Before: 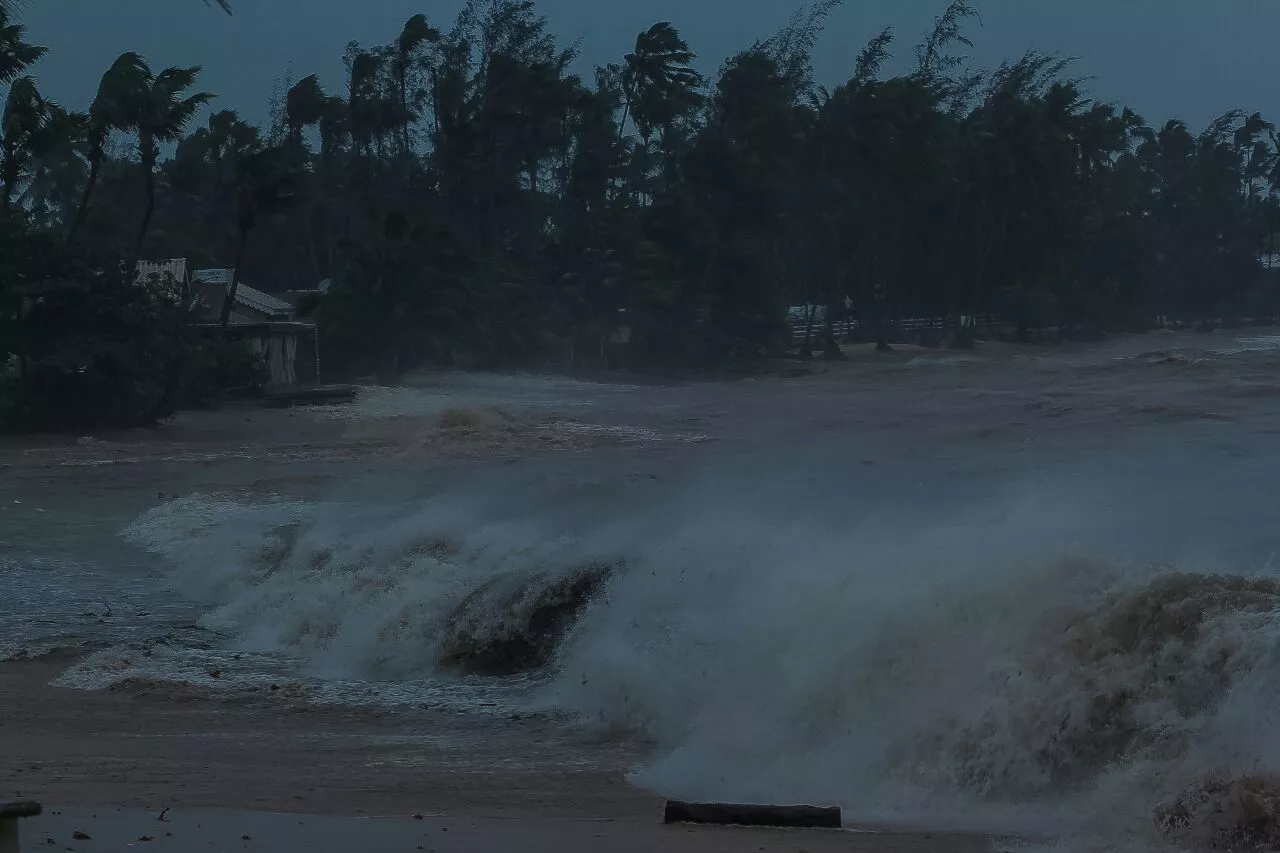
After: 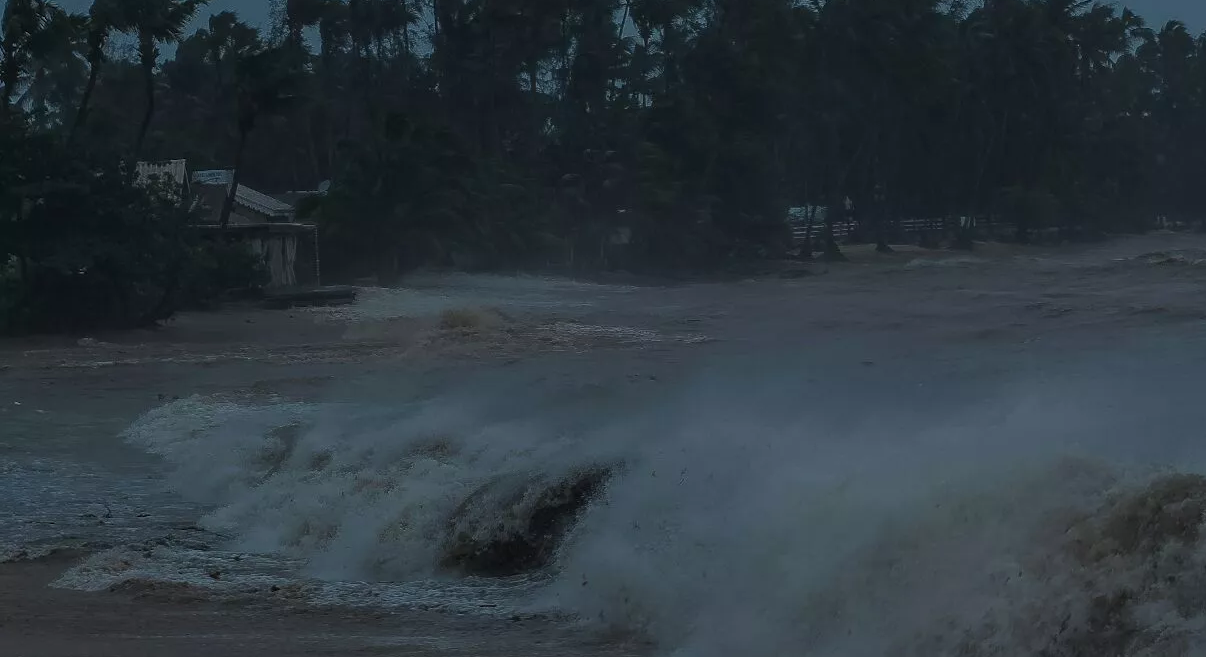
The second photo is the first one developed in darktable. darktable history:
white balance: emerald 1
crop and rotate: angle 0.03°, top 11.643%, right 5.651%, bottom 11.189%
